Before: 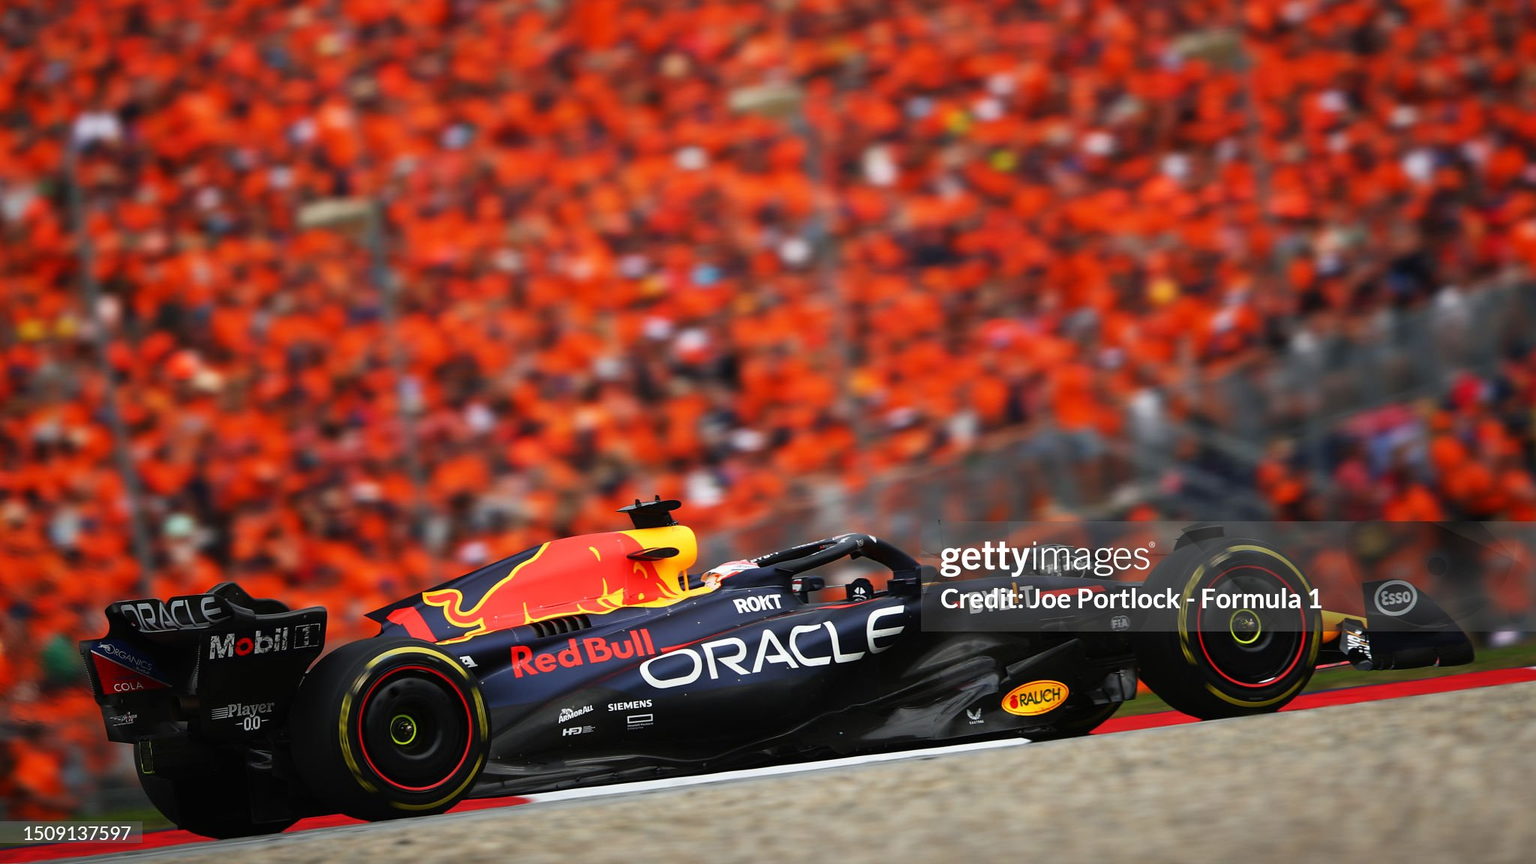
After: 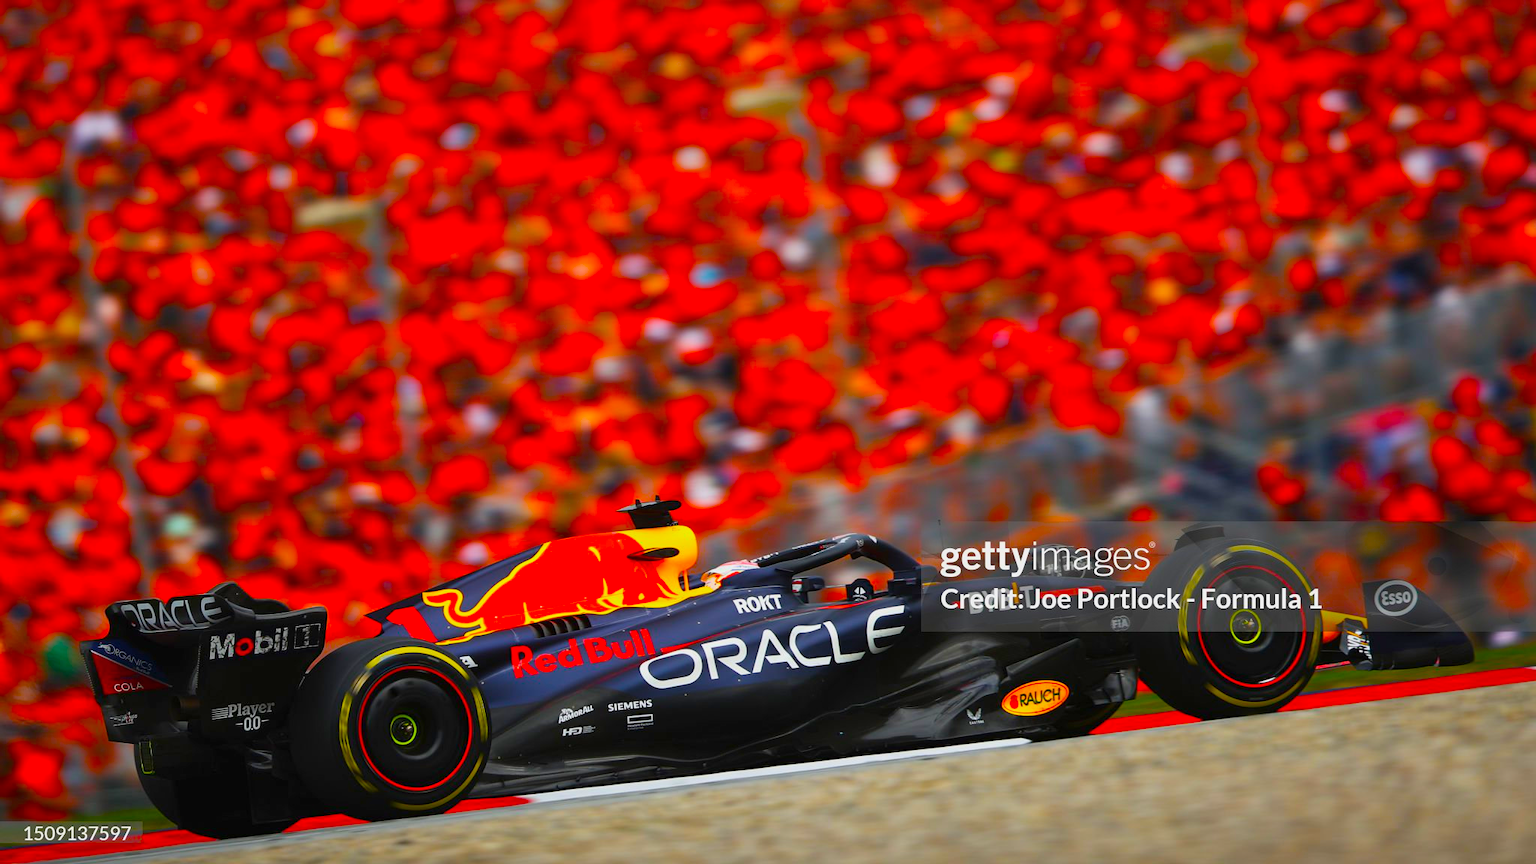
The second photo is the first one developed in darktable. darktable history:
shadows and highlights: shadows 30.63, highlights -63.22, shadows color adjustment 98%, highlights color adjustment 58.61%, soften with gaussian
color balance: input saturation 134.34%, contrast -10.04%, contrast fulcrum 19.67%, output saturation 133.51%
